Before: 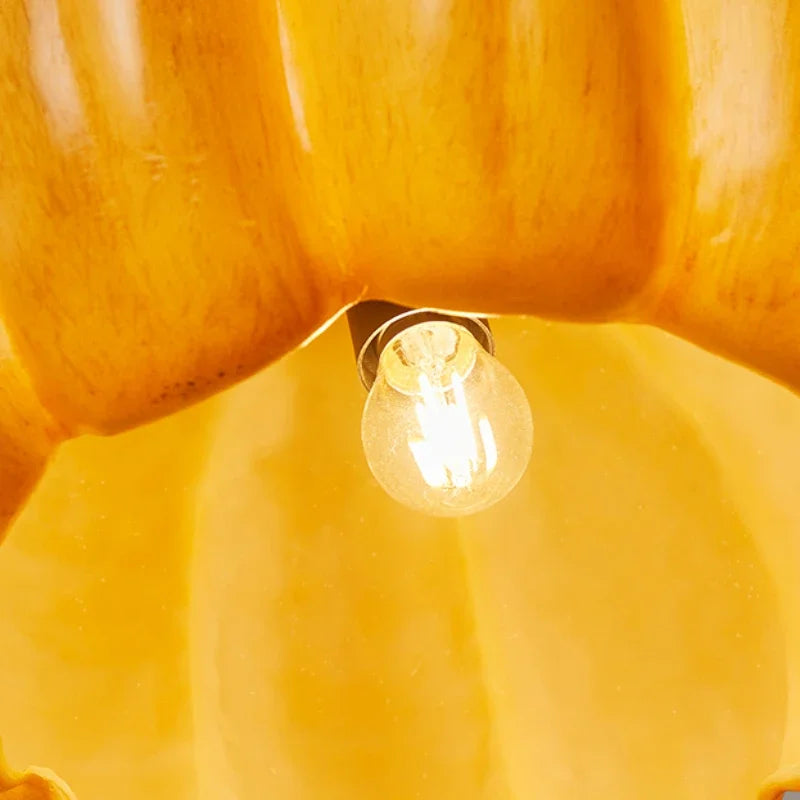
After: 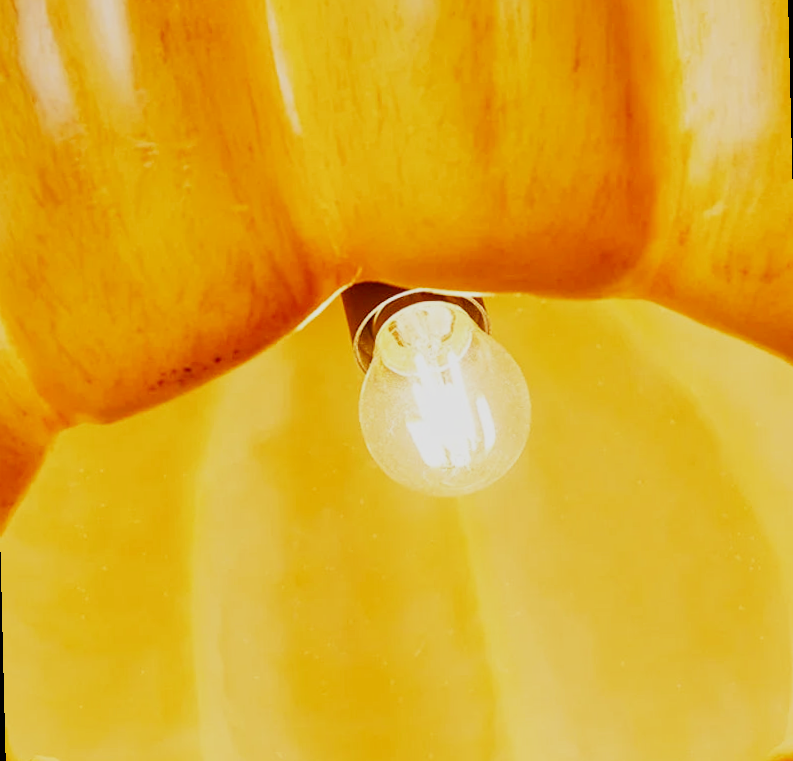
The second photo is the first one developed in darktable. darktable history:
sigmoid: contrast 1.7, skew -0.2, preserve hue 0%, red attenuation 0.1, red rotation 0.035, green attenuation 0.1, green rotation -0.017, blue attenuation 0.15, blue rotation -0.052, base primaries Rec2020
rotate and perspective: rotation -1.42°, crop left 0.016, crop right 0.984, crop top 0.035, crop bottom 0.965
